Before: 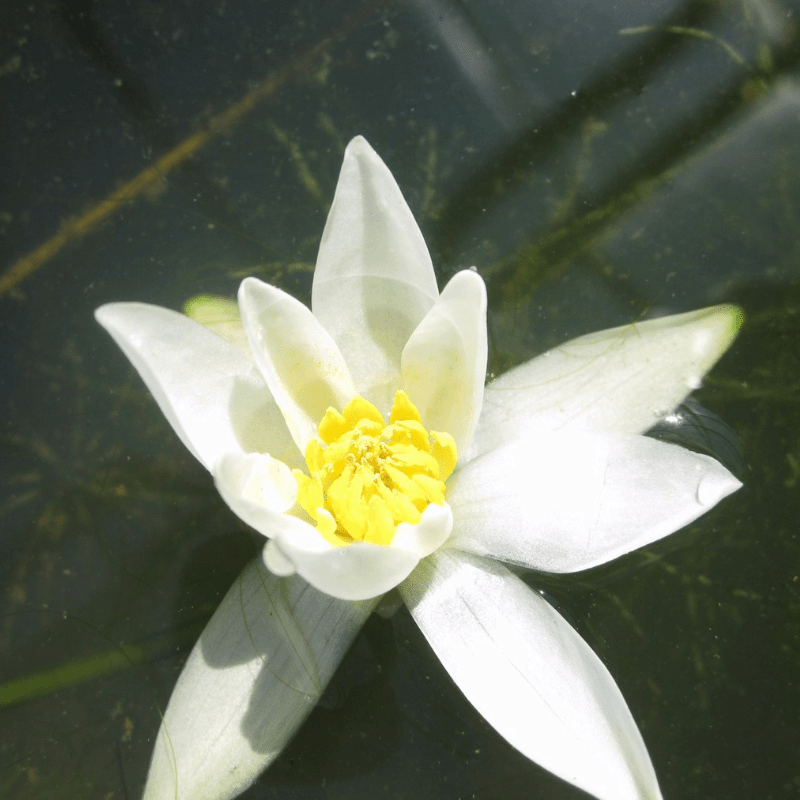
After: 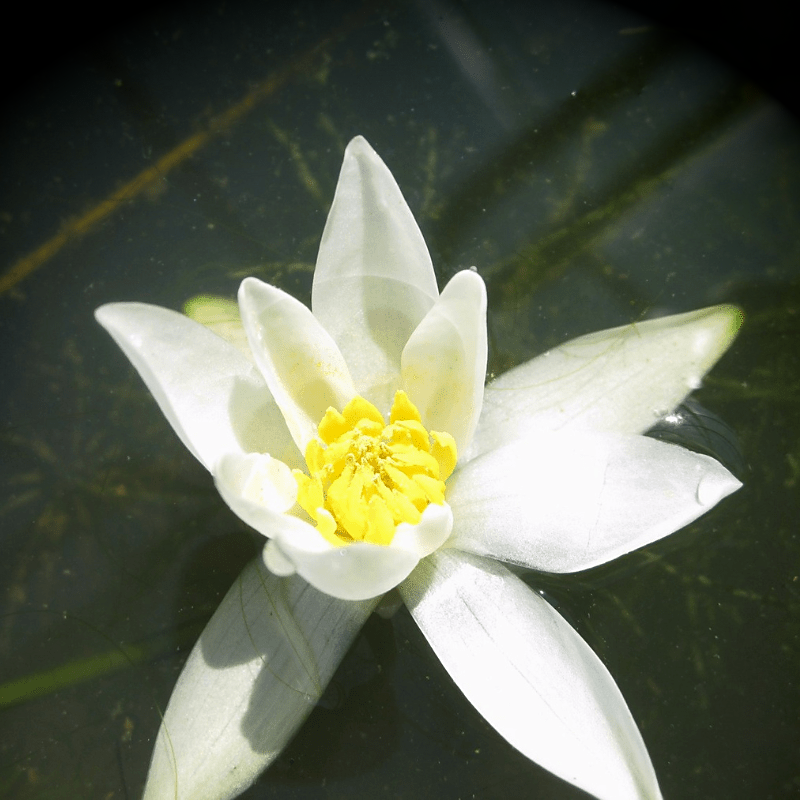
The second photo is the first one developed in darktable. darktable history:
vignetting: fall-off start 100.67%, brightness -0.998, saturation 0.488, center (-0.026, 0.399), unbound false
base curve: curves: ch0 [(0, 0) (0.303, 0.277) (1, 1)], preserve colors none
exposure: exposure -0.022 EV, compensate highlight preservation false
sharpen: radius 1.474, amount 0.403, threshold 1.571
